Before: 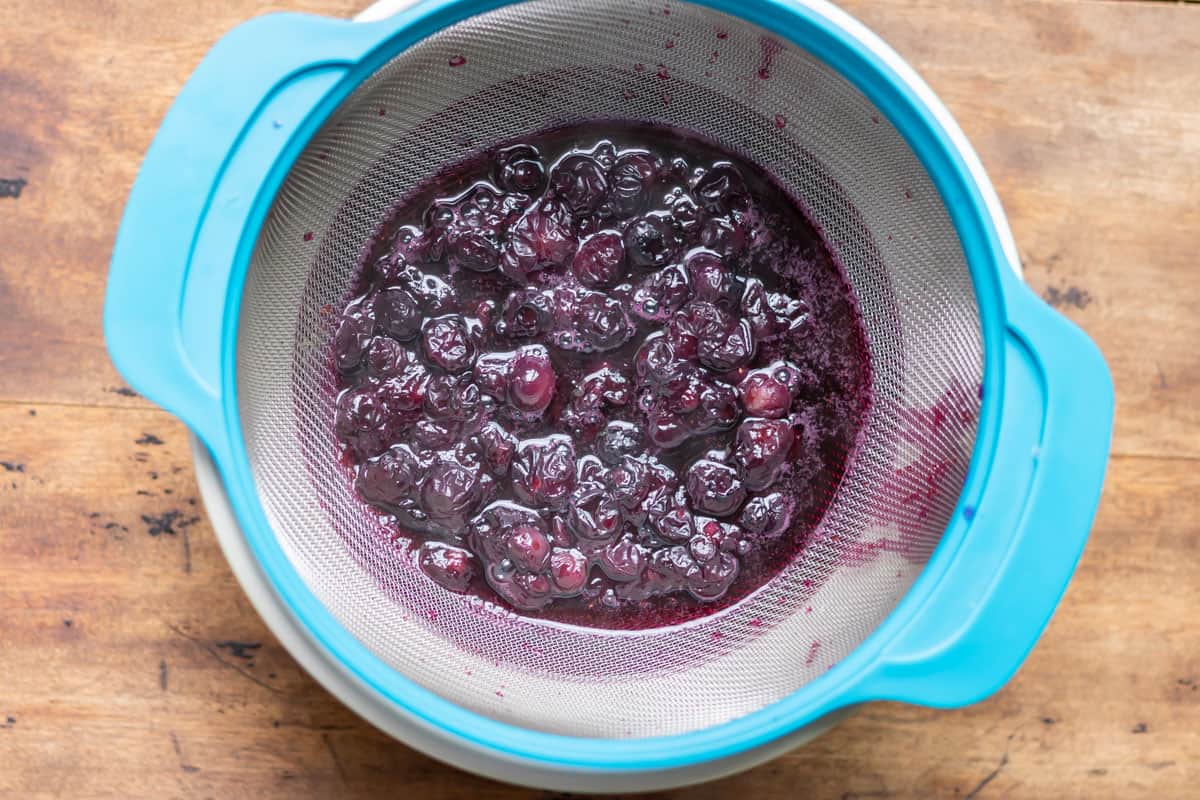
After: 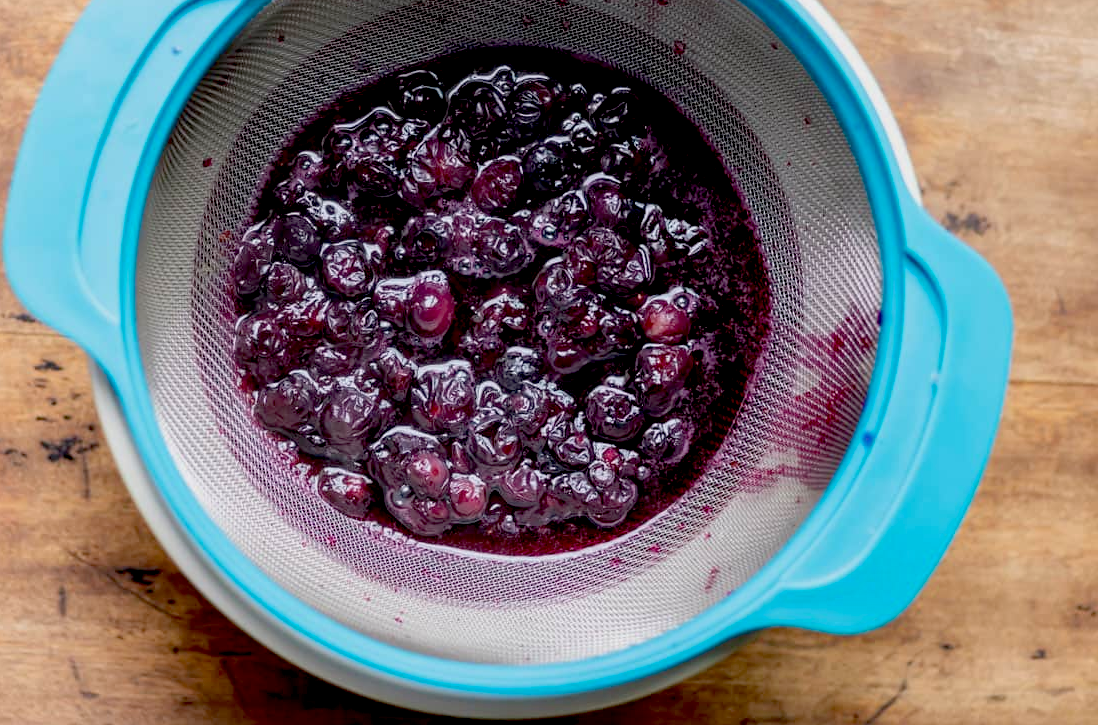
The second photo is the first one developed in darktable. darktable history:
exposure: black level correction 0.045, exposure -0.235 EV, compensate exposure bias true, compensate highlight preservation false
crop and rotate: left 8.42%, top 9.311%
